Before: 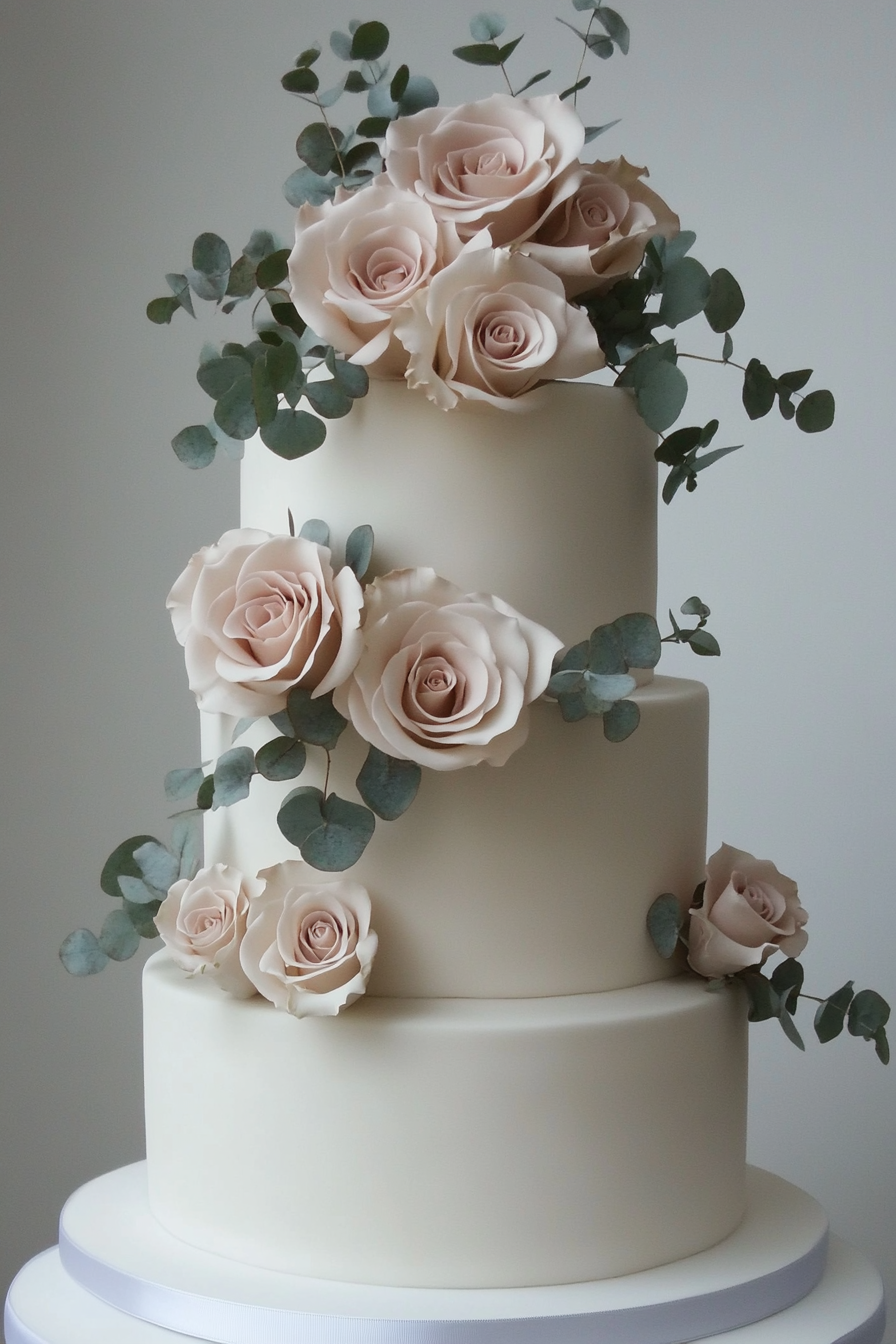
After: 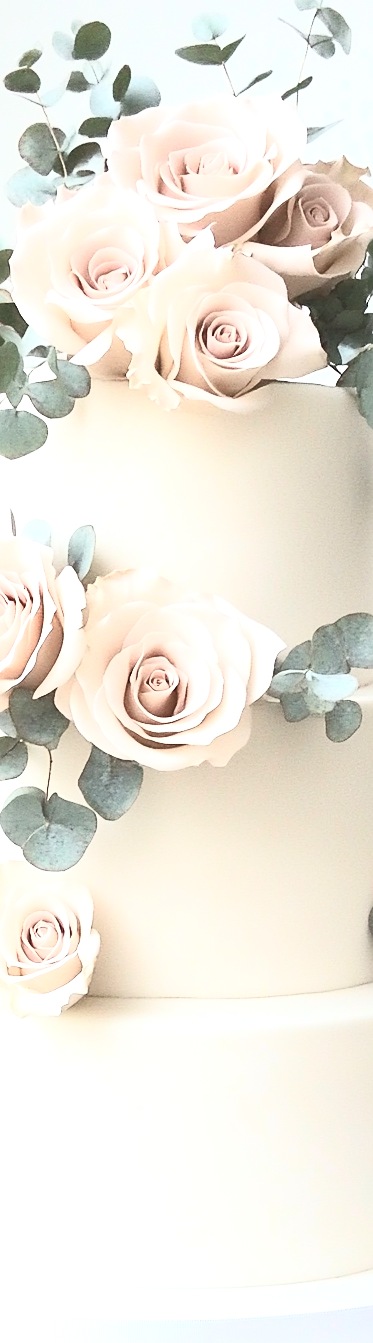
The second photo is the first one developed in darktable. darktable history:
contrast brightness saturation: contrast 0.424, brightness 0.55, saturation -0.183
exposure: black level correction 0, exposure 1.339 EV, compensate highlight preservation false
sharpen: on, module defaults
crop: left 31.124%, right 27.221%
